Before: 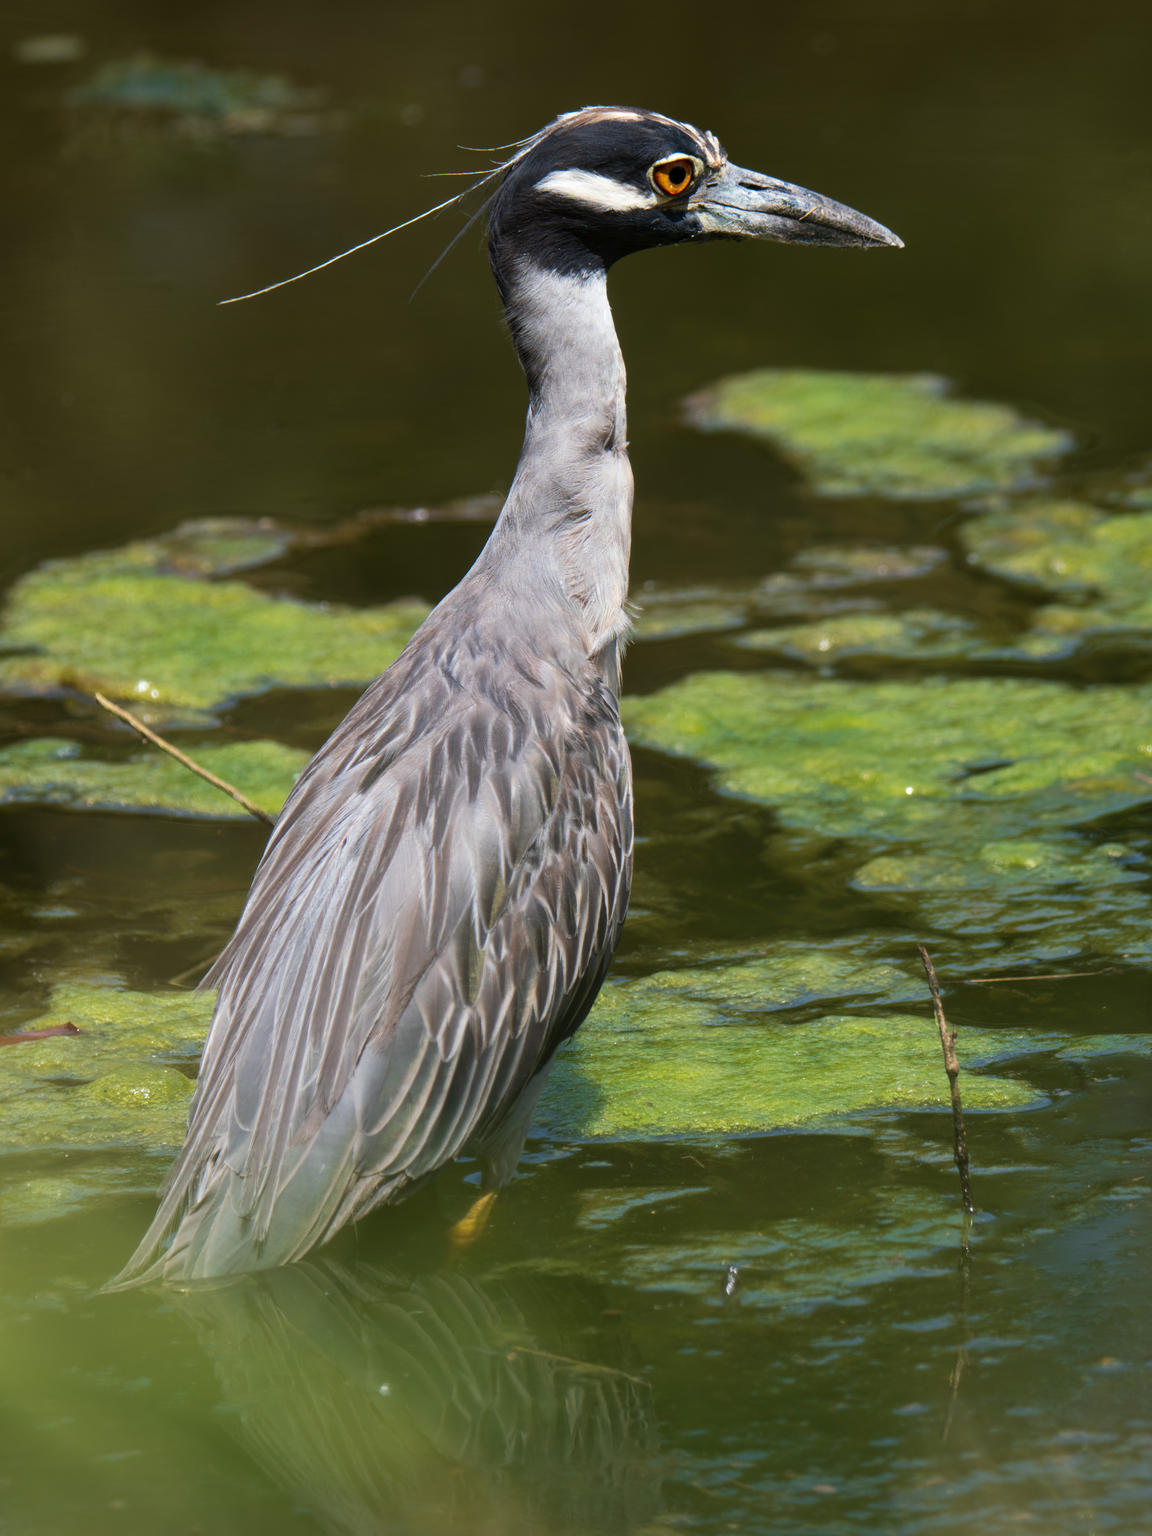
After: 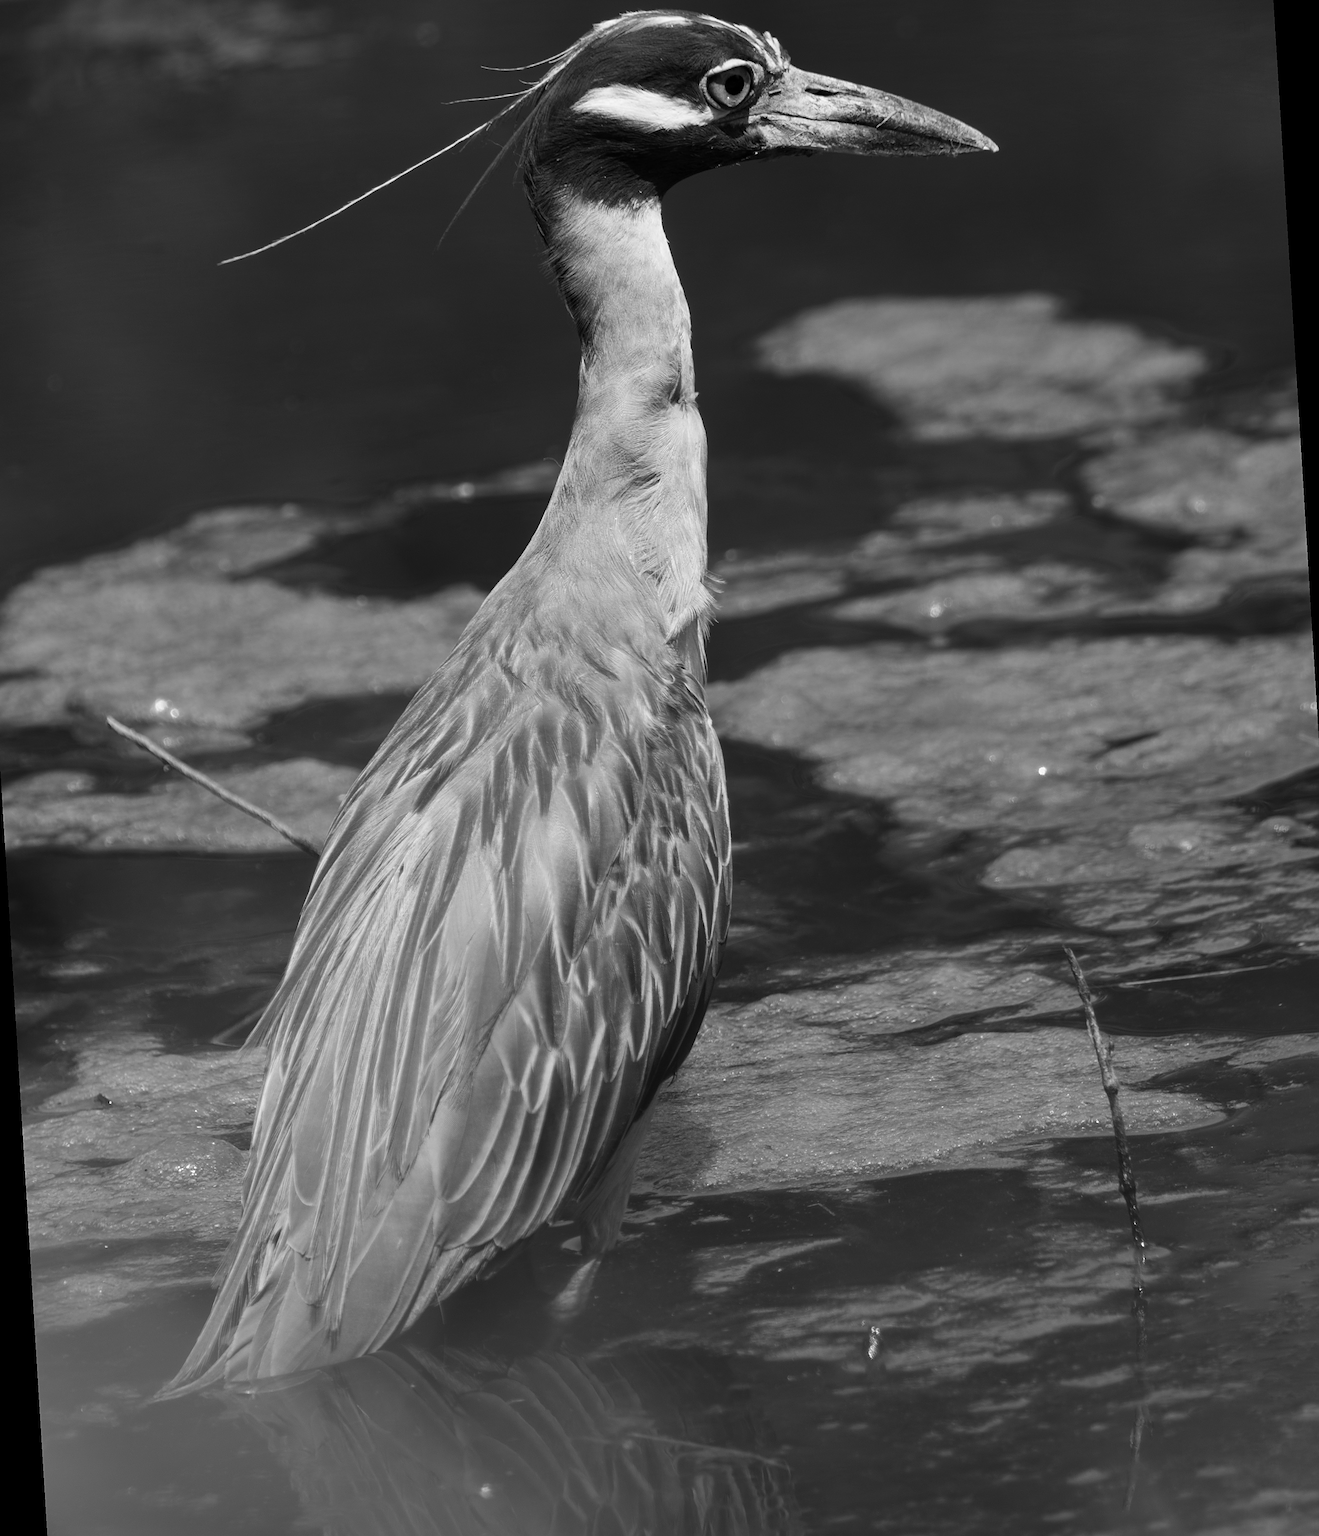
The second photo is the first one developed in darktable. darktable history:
rotate and perspective: rotation -3.52°, crop left 0.036, crop right 0.964, crop top 0.081, crop bottom 0.919
sharpen: on, module defaults
color calibration: output gray [0.23, 0.37, 0.4, 0], gray › normalize channels true, illuminant same as pipeline (D50), adaptation XYZ, x 0.346, y 0.359, gamut compression 0
